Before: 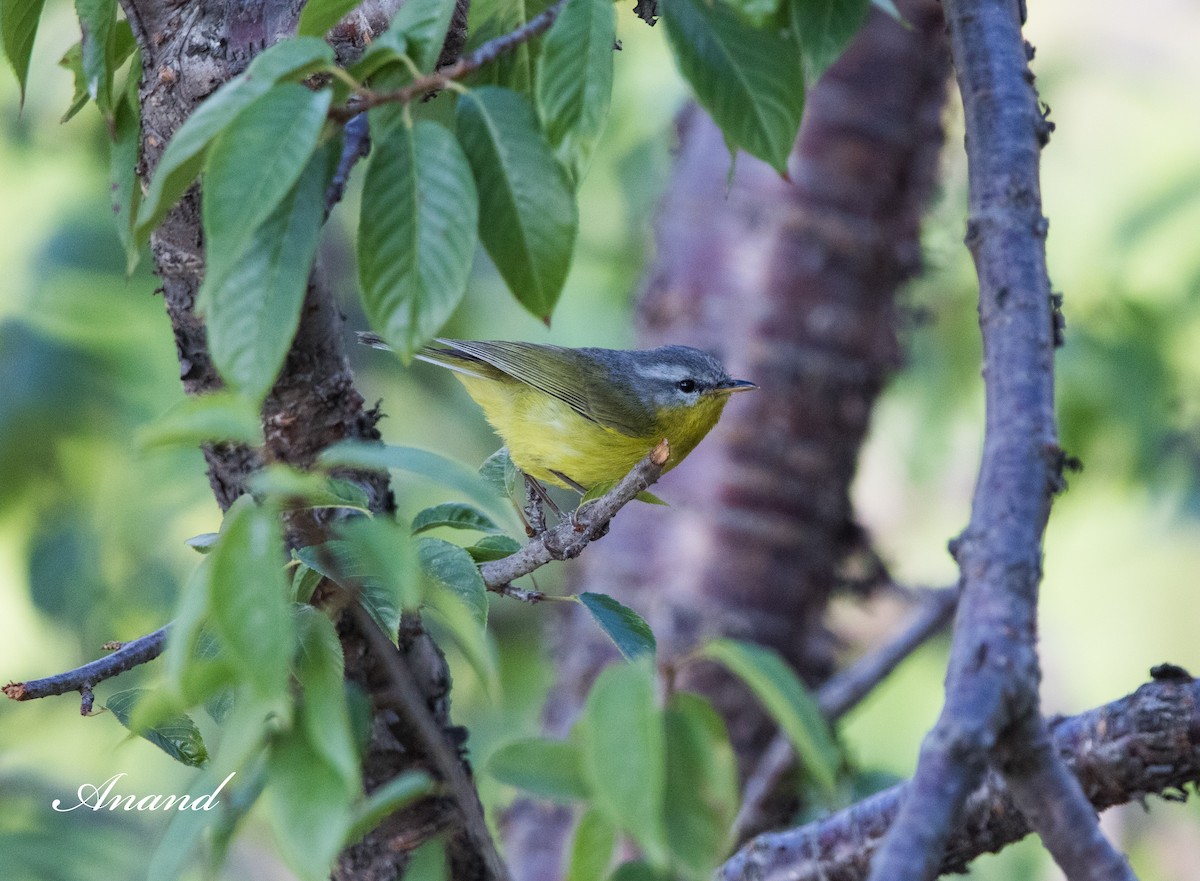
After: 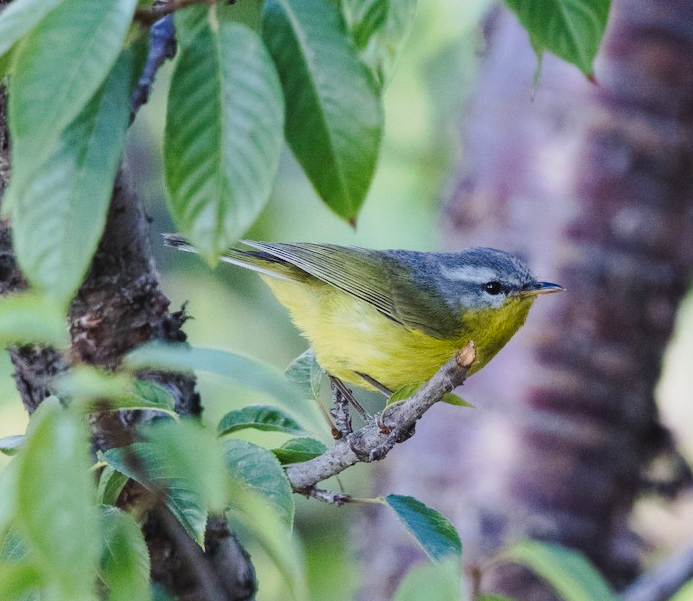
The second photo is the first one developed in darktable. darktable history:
tone curve: curves: ch0 [(0, 0) (0.003, 0.031) (0.011, 0.041) (0.025, 0.054) (0.044, 0.06) (0.069, 0.083) (0.1, 0.108) (0.136, 0.135) (0.177, 0.179) (0.224, 0.231) (0.277, 0.294) (0.335, 0.378) (0.399, 0.463) (0.468, 0.552) (0.543, 0.627) (0.623, 0.694) (0.709, 0.776) (0.801, 0.849) (0.898, 0.905) (1, 1)], preserve colors none
crop: left 16.202%, top 11.208%, right 26.045%, bottom 20.557%
